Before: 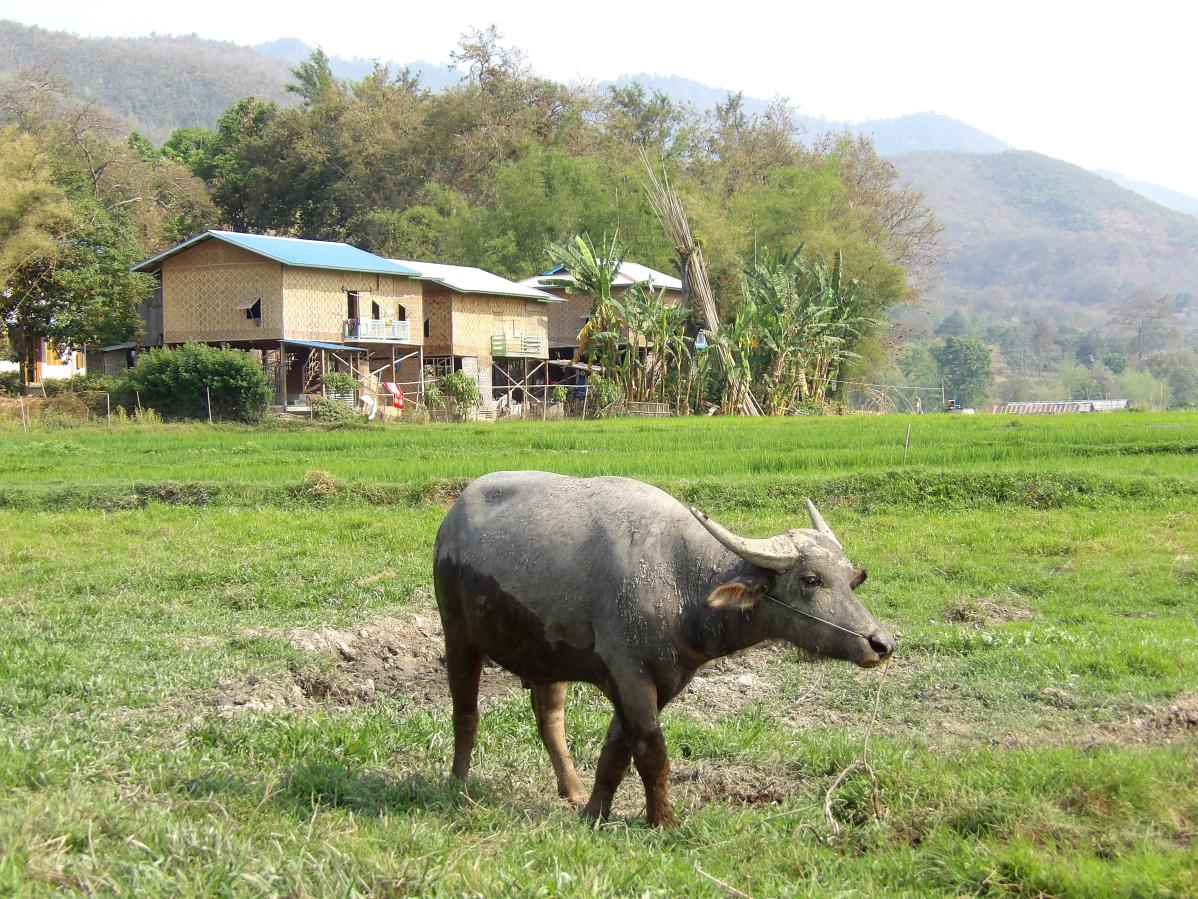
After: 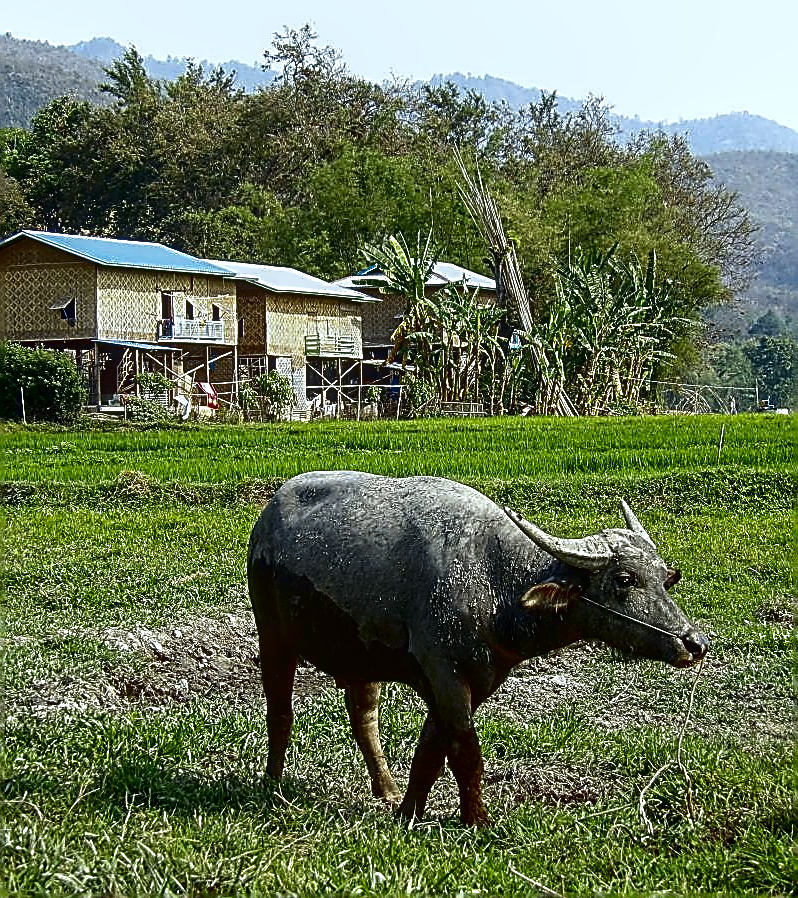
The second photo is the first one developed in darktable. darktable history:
sharpen: amount 2
white balance: red 0.925, blue 1.046
crop and rotate: left 15.546%, right 17.787%
local contrast: on, module defaults
contrast brightness saturation: contrast 0.09, brightness -0.59, saturation 0.17
color contrast: green-magenta contrast 0.81
